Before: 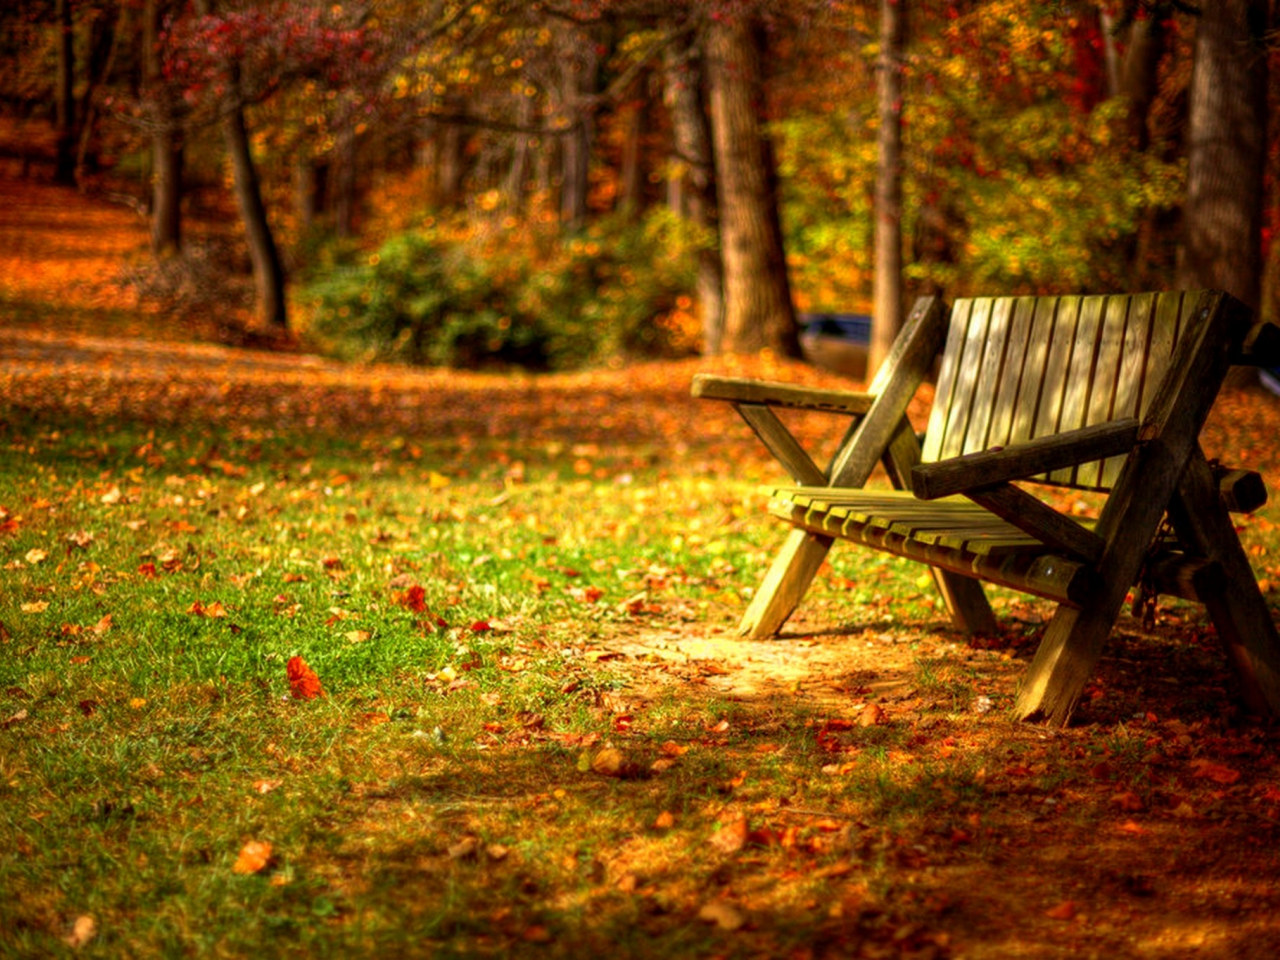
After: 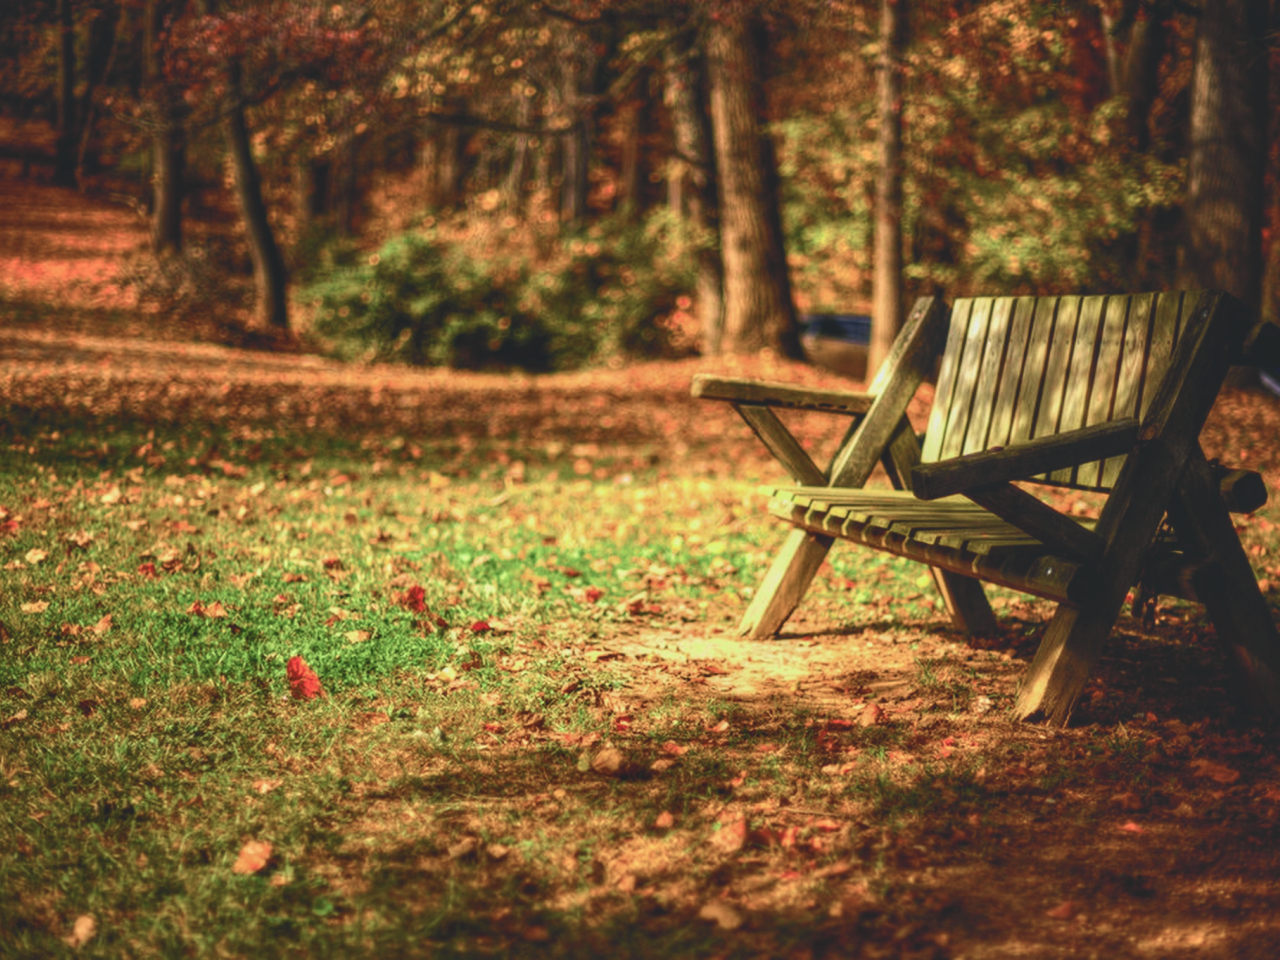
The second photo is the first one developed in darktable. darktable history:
exposure: black level correction -0.034, exposure -0.496 EV, compensate highlight preservation false
local contrast: on, module defaults
tone curve: curves: ch0 [(0, 0.046) (0.037, 0.056) (0.176, 0.162) (0.33, 0.331) (0.432, 0.475) (0.601, 0.665) (0.843, 0.876) (1, 1)]; ch1 [(0, 0) (0.339, 0.349) (0.445, 0.42) (0.476, 0.47) (0.497, 0.492) (0.523, 0.514) (0.557, 0.558) (0.632, 0.615) (0.728, 0.746) (1, 1)]; ch2 [(0, 0) (0.327, 0.324) (0.417, 0.44) (0.46, 0.453) (0.502, 0.495) (0.526, 0.52) (0.54, 0.55) (0.606, 0.626) (0.745, 0.704) (1, 1)], color space Lab, independent channels, preserve colors none
